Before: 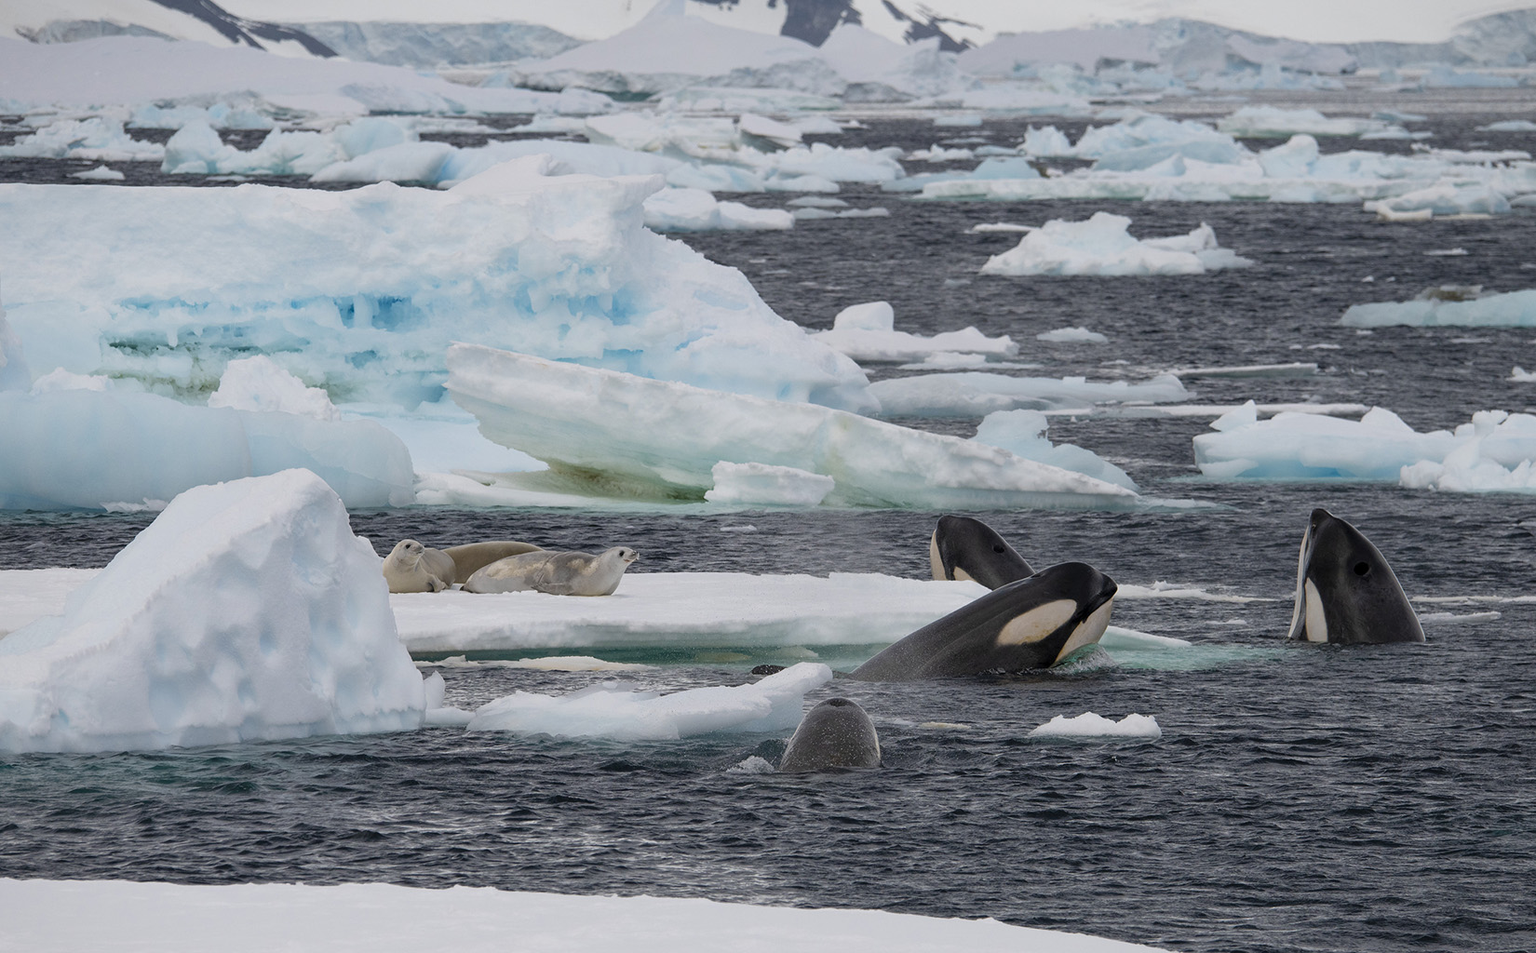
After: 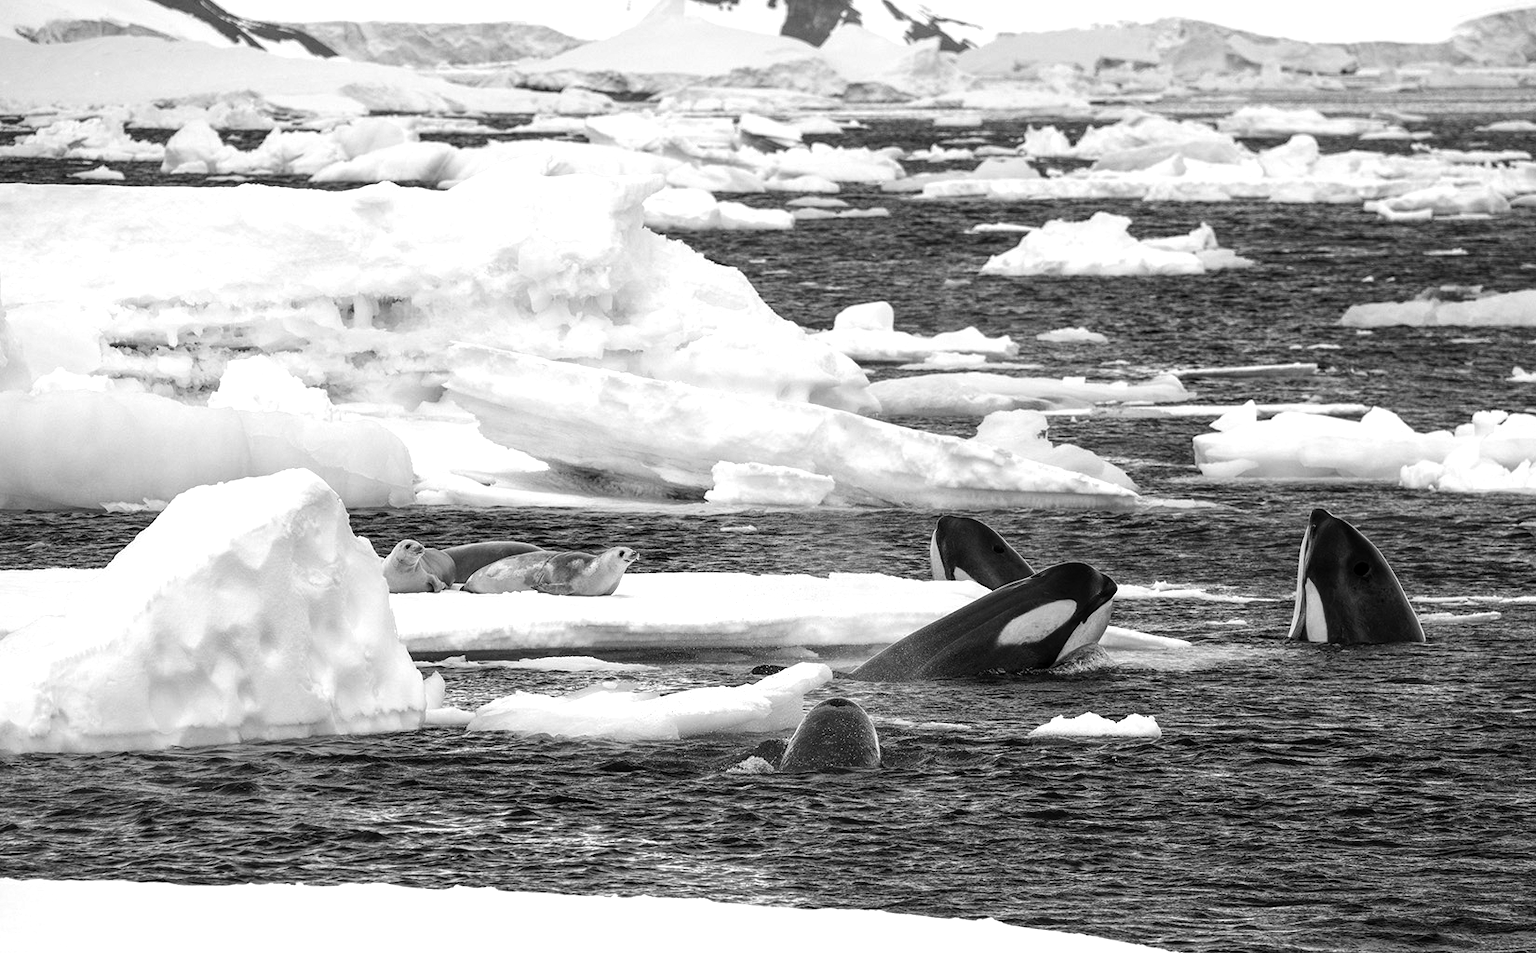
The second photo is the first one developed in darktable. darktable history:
monochrome: on, module defaults
local contrast: on, module defaults
tone equalizer: -8 EV -1.08 EV, -7 EV -1.01 EV, -6 EV -0.867 EV, -5 EV -0.578 EV, -3 EV 0.578 EV, -2 EV 0.867 EV, -1 EV 1.01 EV, +0 EV 1.08 EV, edges refinement/feathering 500, mask exposure compensation -1.57 EV, preserve details no
